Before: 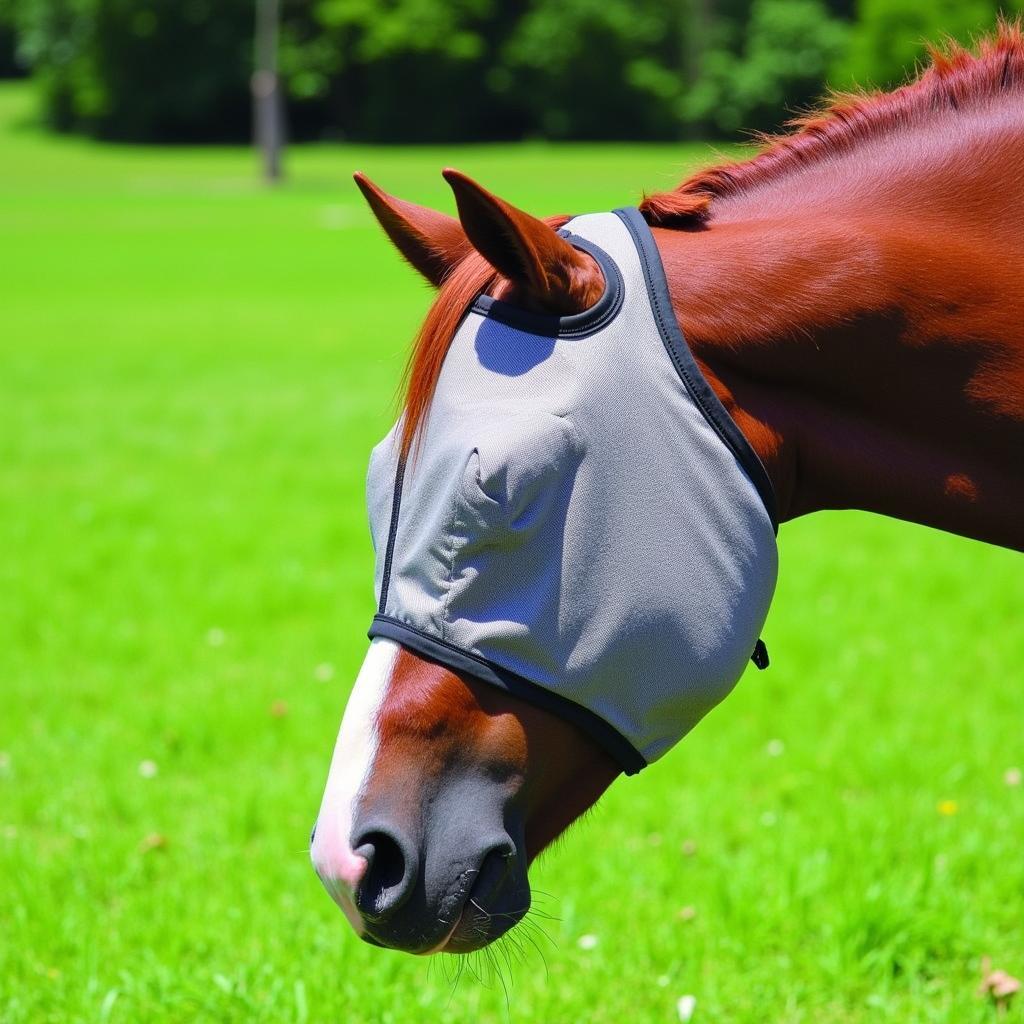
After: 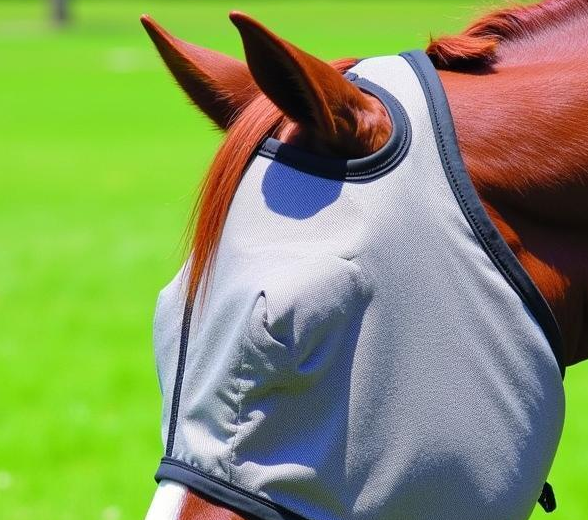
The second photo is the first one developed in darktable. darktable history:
crop: left 20.864%, top 15.366%, right 21.644%, bottom 33.821%
